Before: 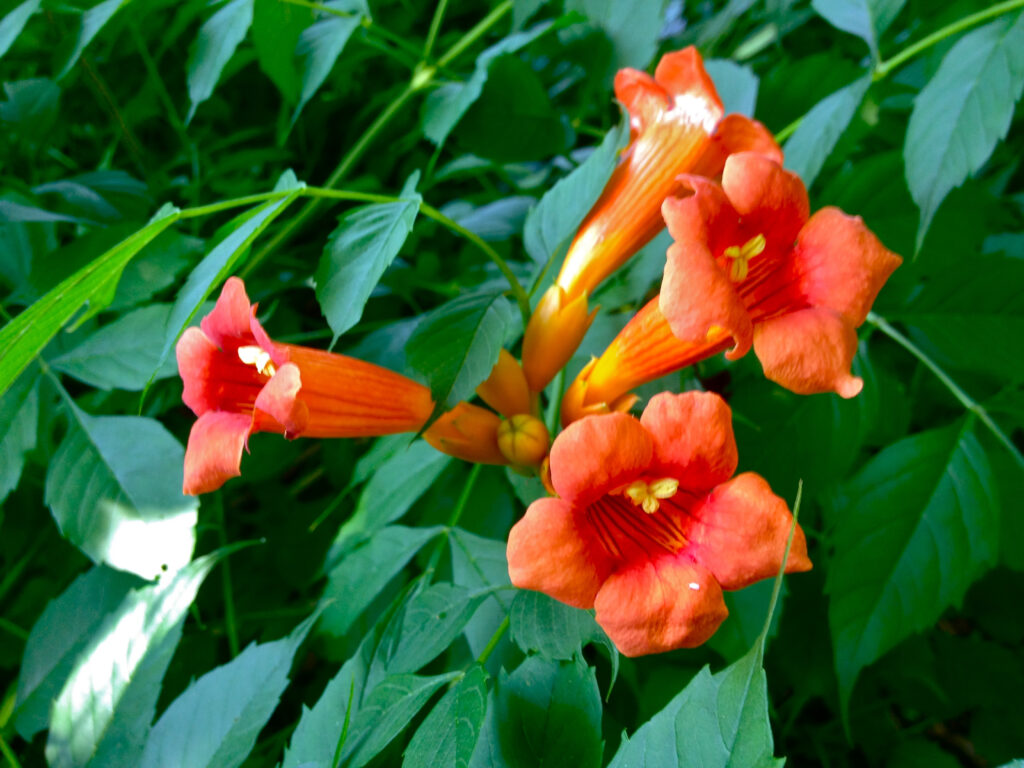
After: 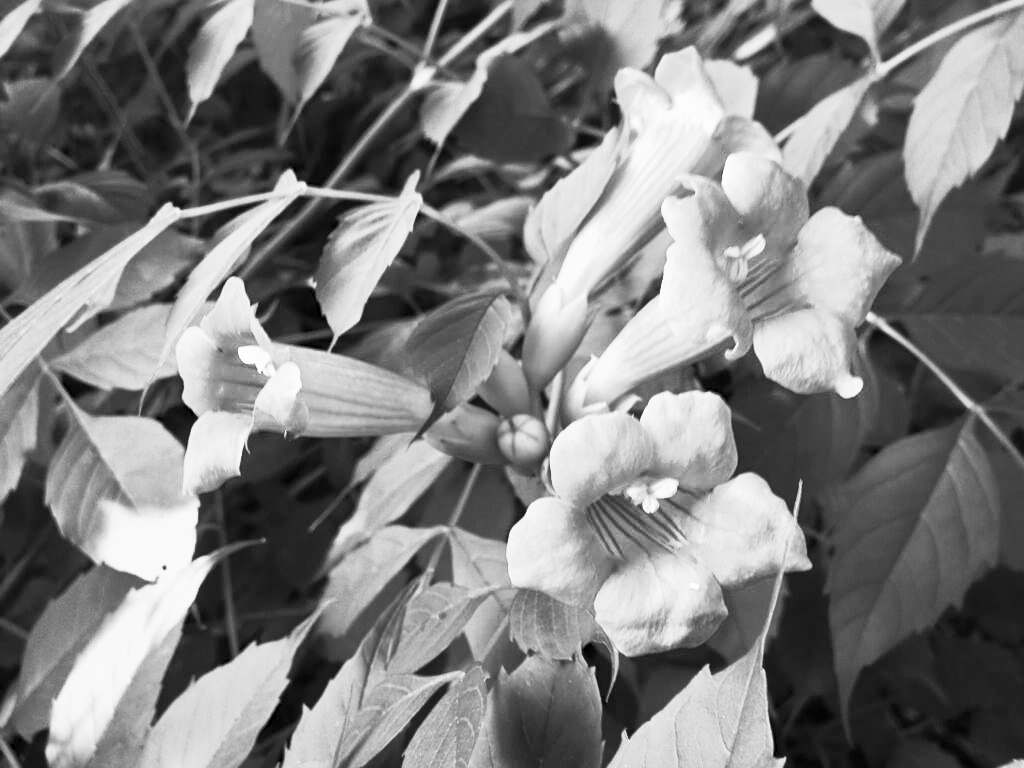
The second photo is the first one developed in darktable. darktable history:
sharpen: amount 0.2
monochrome: a 32, b 64, size 2.3
contrast brightness saturation: contrast 0.57, brightness 0.57, saturation -0.34
